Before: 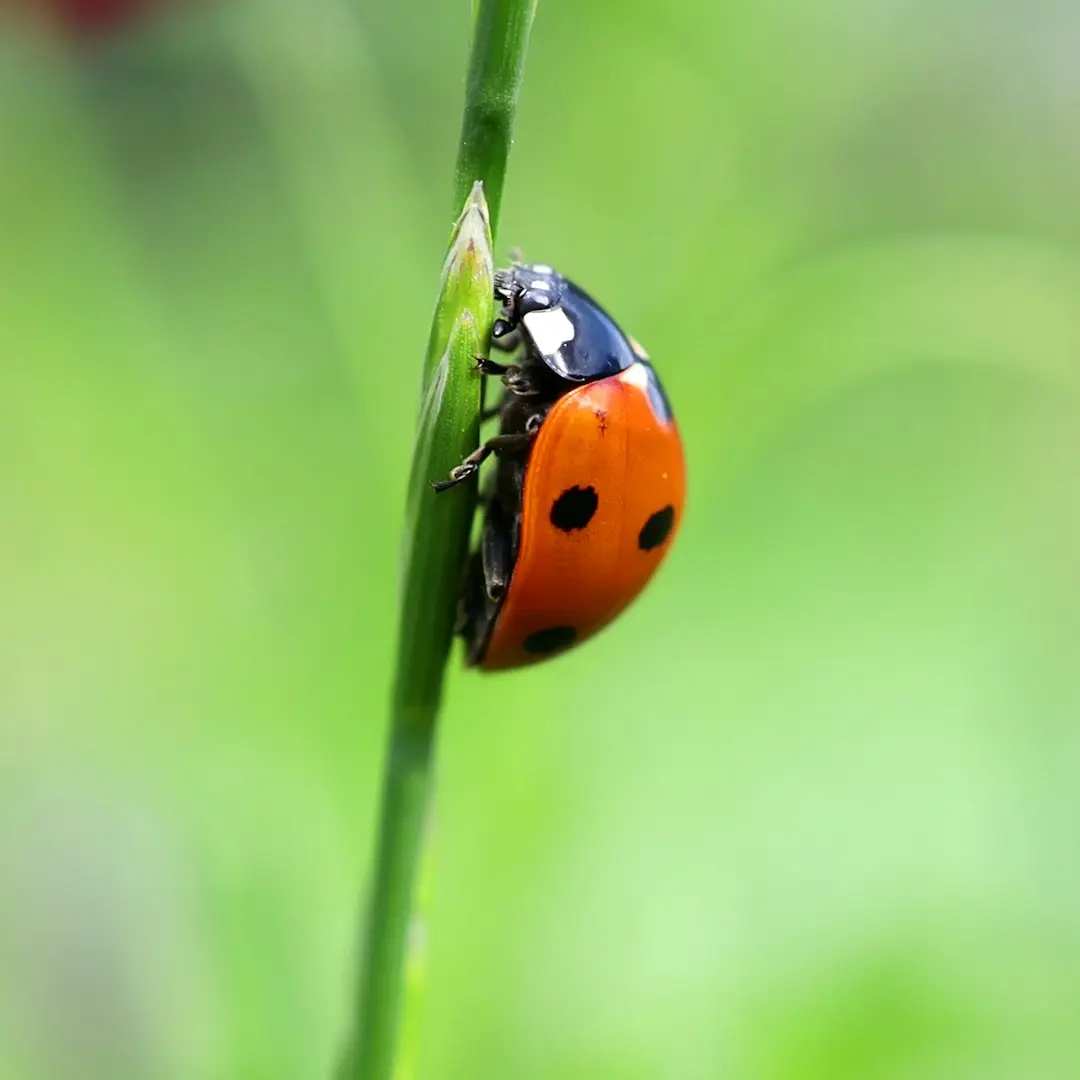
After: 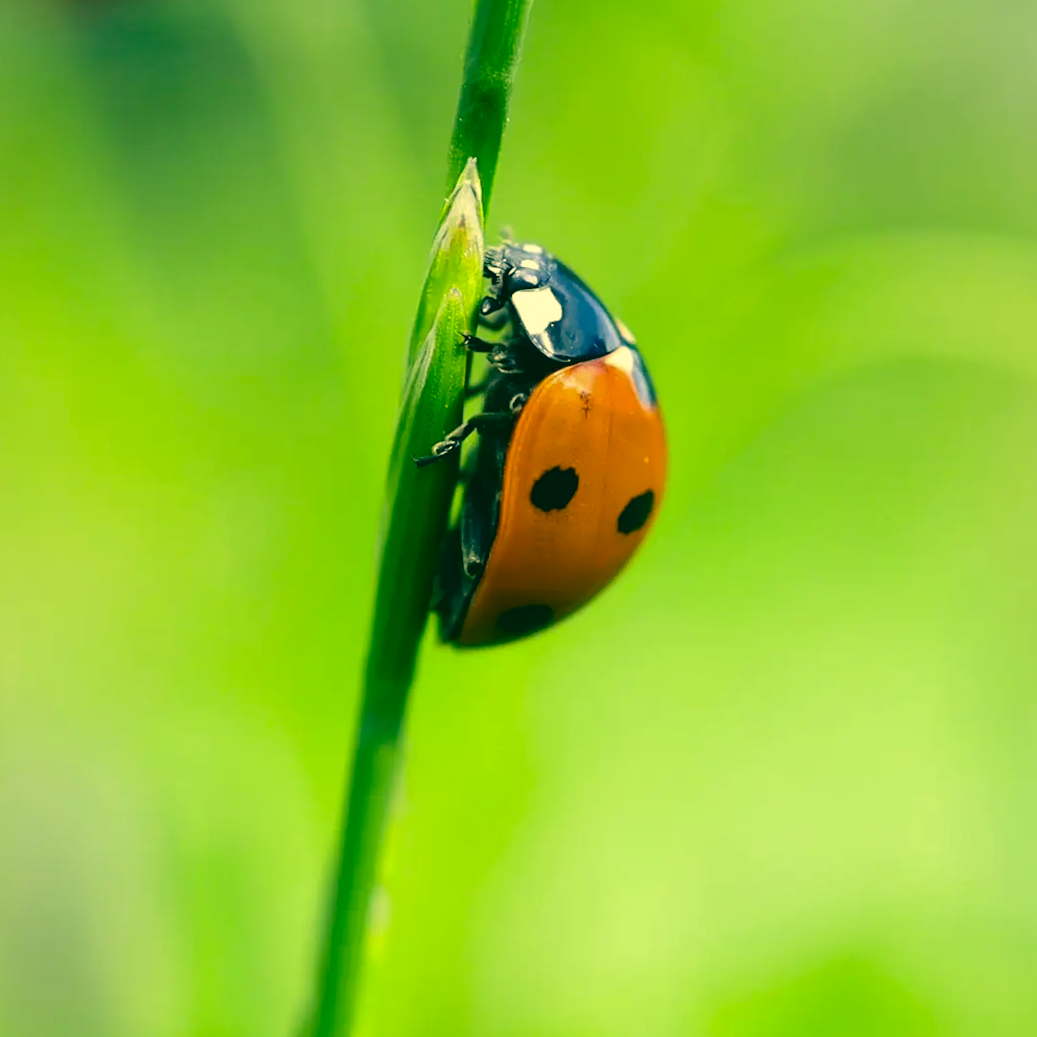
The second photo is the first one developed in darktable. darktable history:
color correction: highlights a* 1.83, highlights b* 34.02, shadows a* -36.68, shadows b* -5.48
crop and rotate: angle -2.38°
